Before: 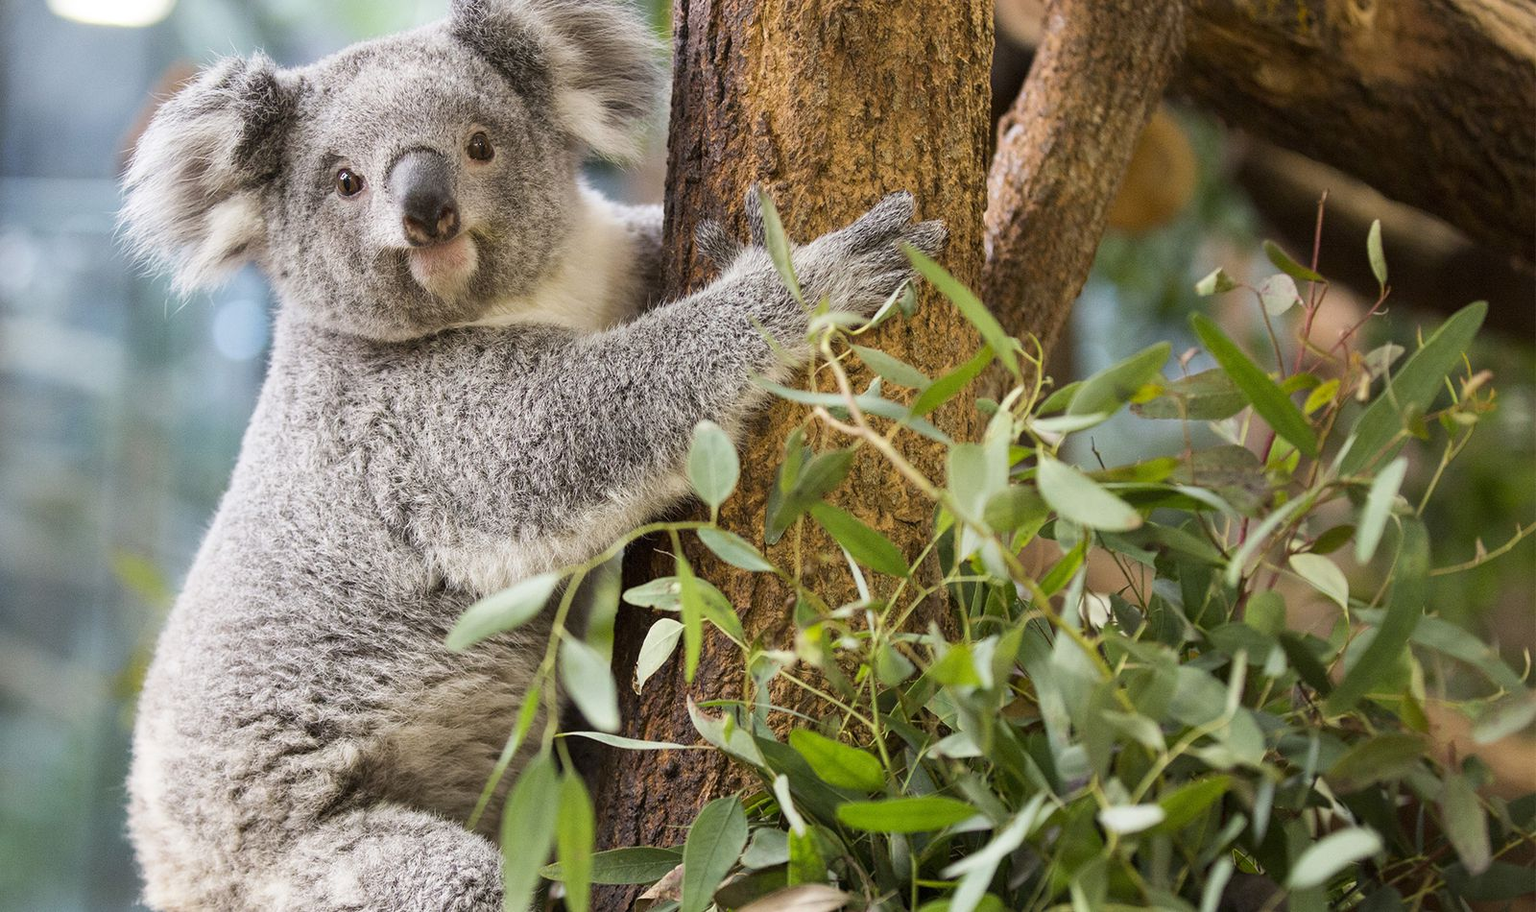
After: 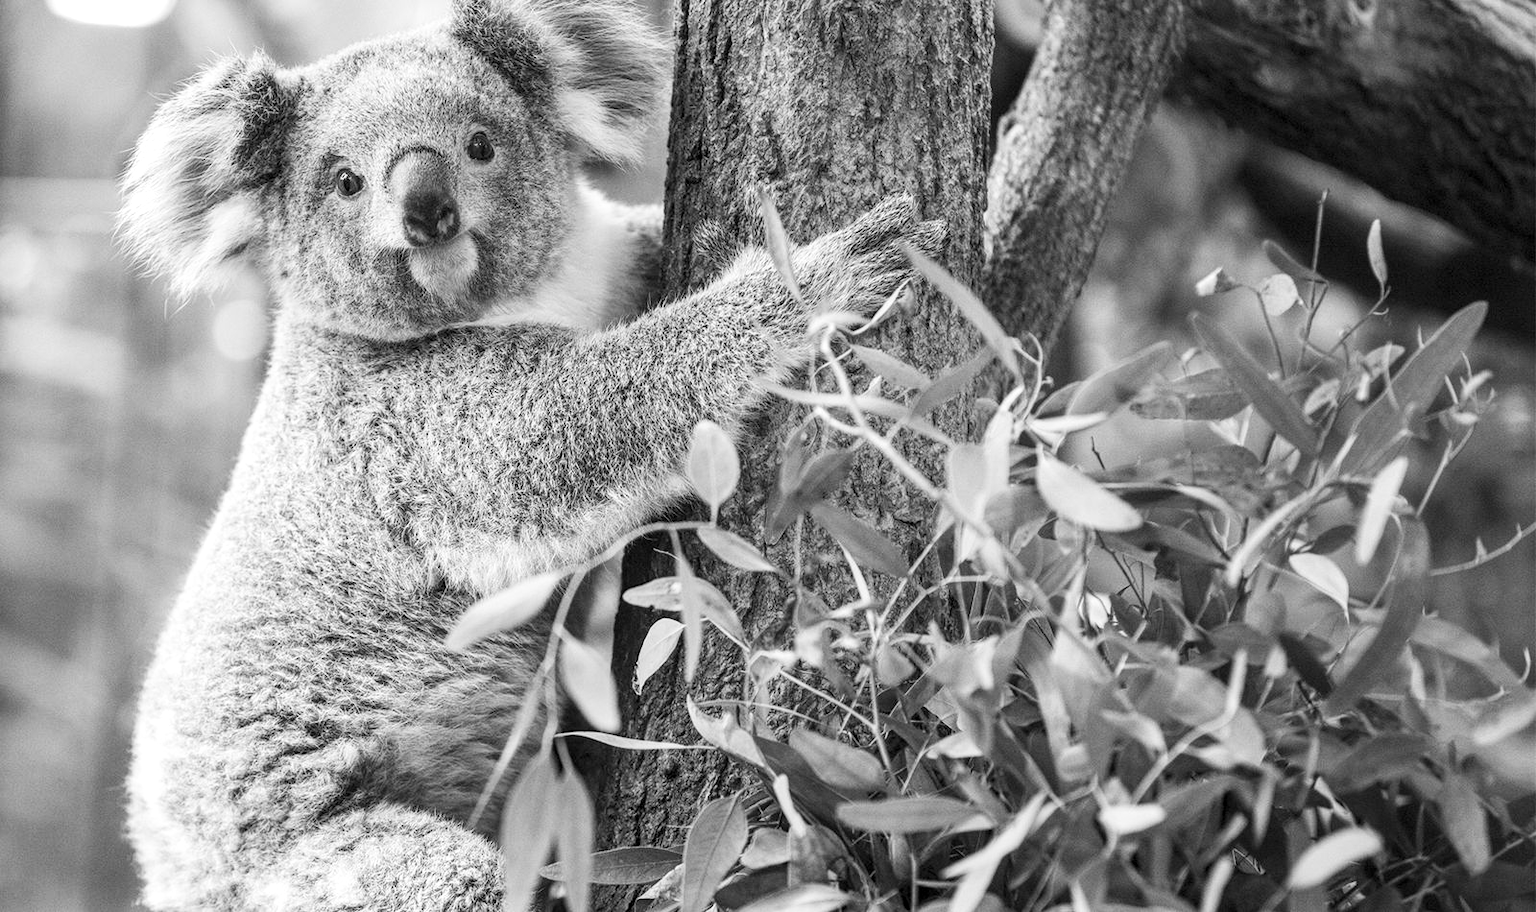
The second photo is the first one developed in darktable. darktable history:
white balance: red 0.982, blue 1.018
local contrast: detail 130%
monochrome: on, module defaults
contrast brightness saturation: contrast 0.2, brightness 0.15, saturation 0.14
